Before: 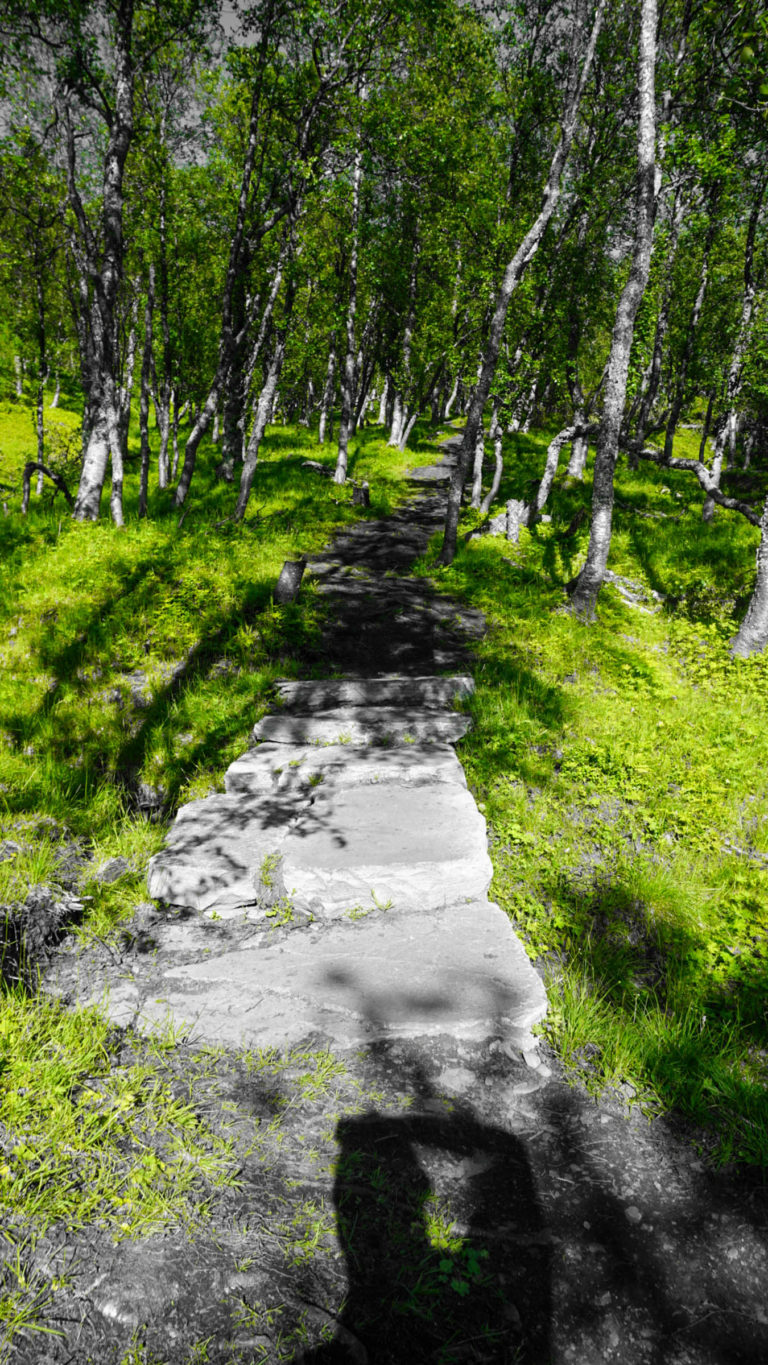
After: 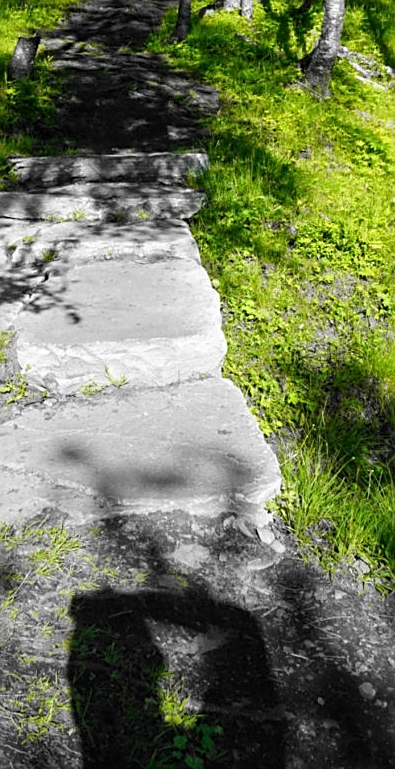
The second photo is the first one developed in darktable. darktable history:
sharpen: amount 0.497
crop: left 34.727%, top 38.453%, right 13.832%, bottom 5.167%
